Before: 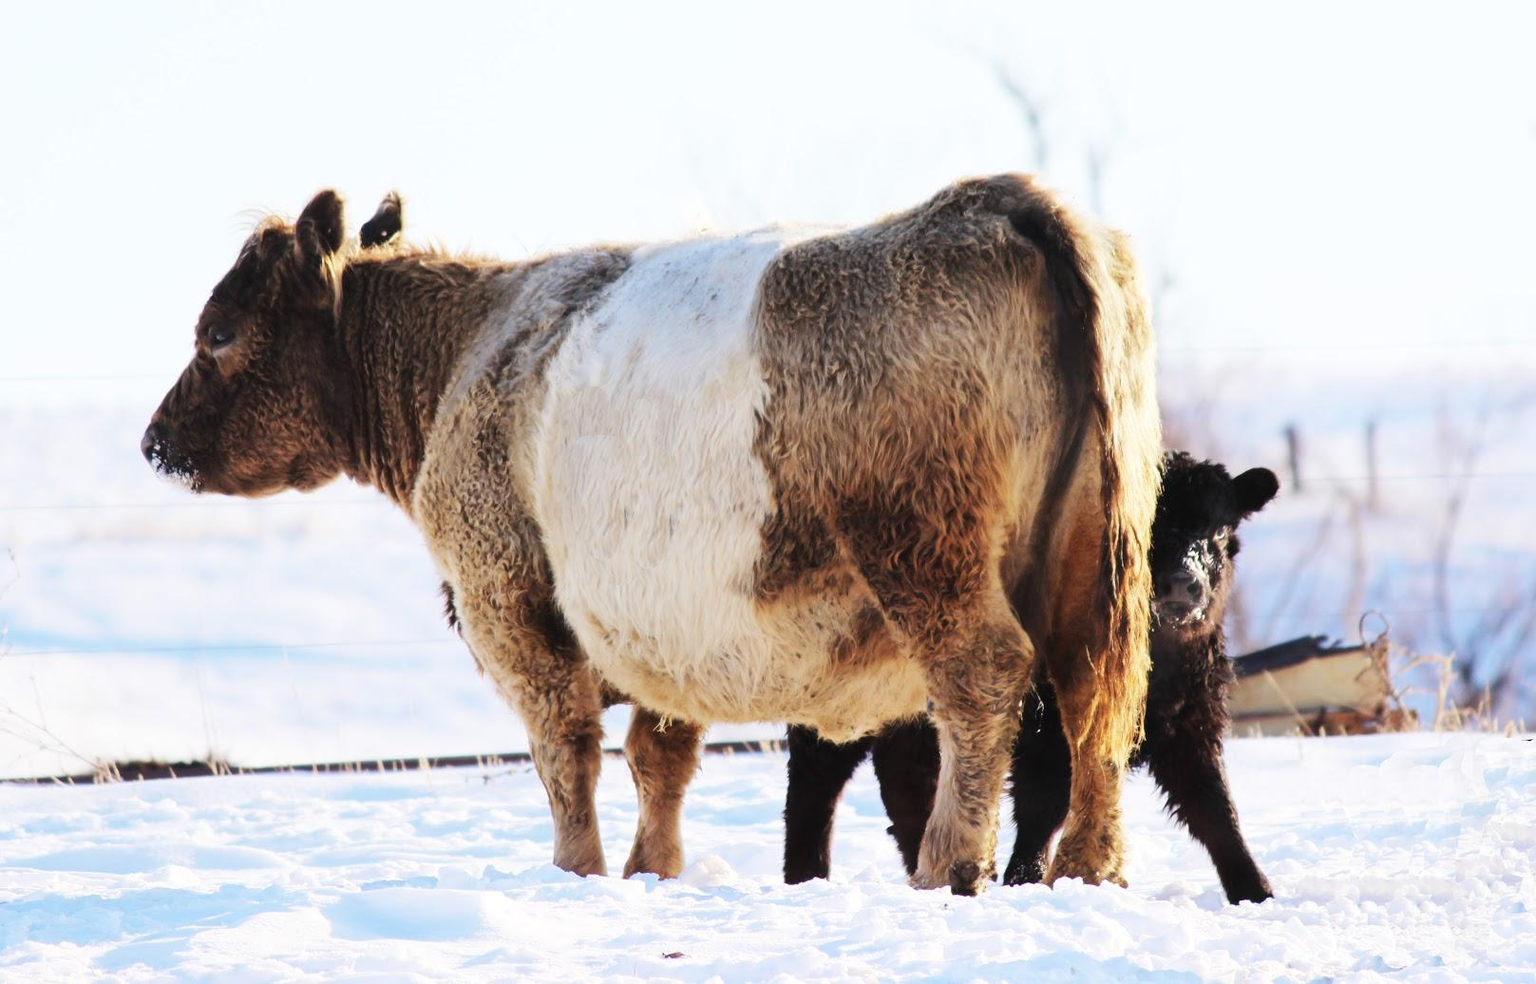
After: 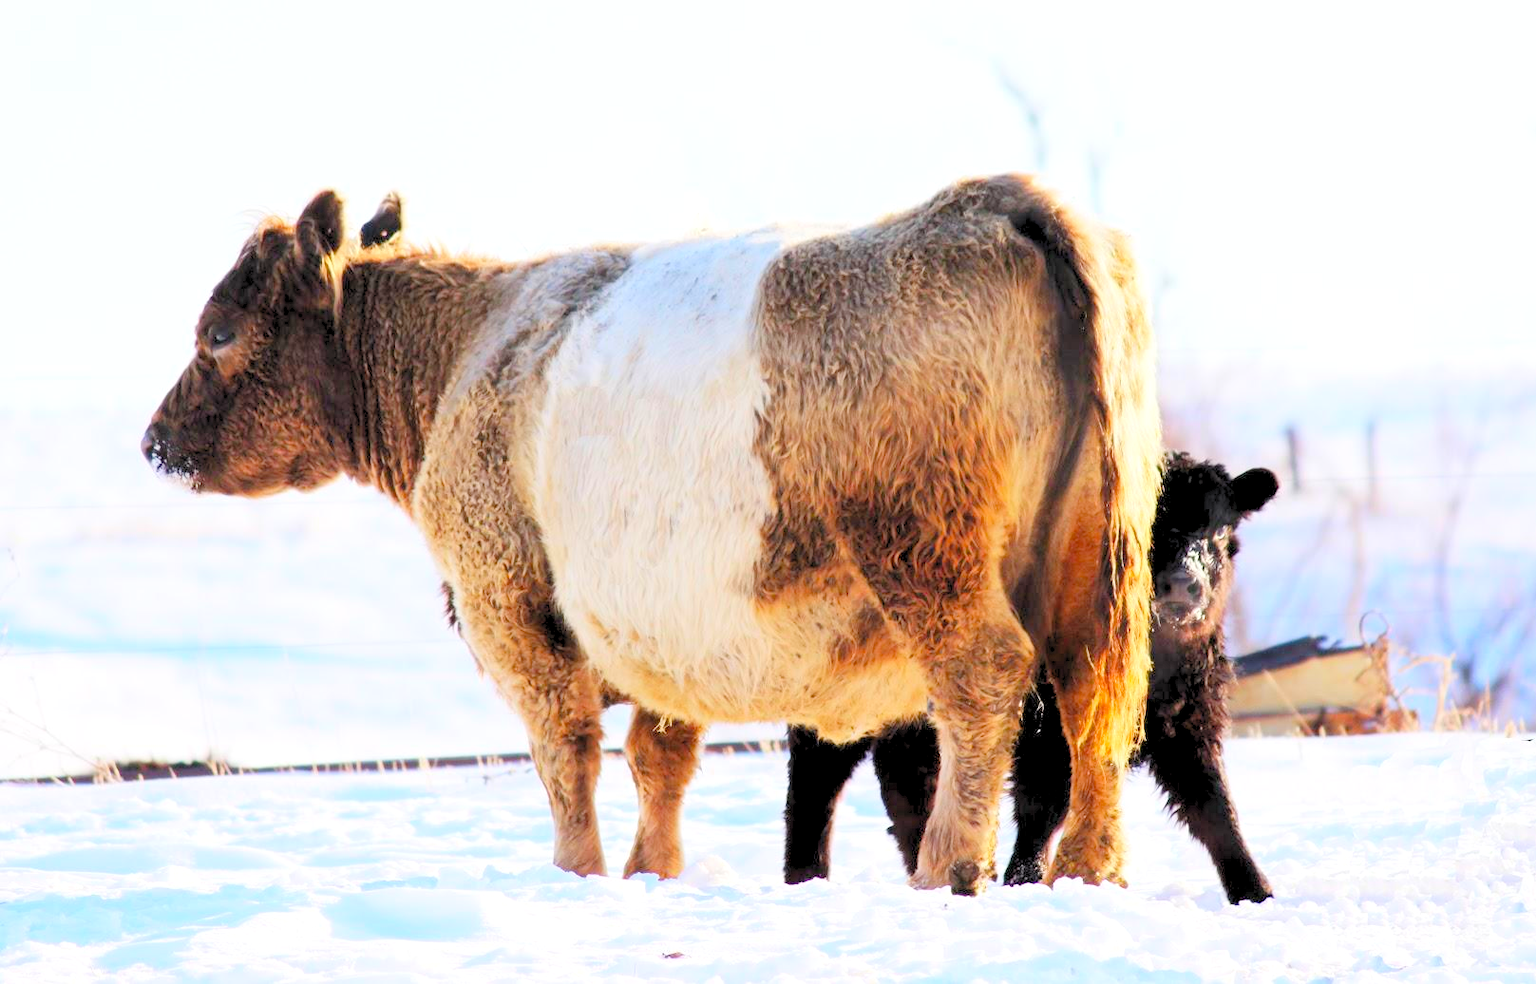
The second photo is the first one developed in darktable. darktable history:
color balance: output saturation 120%
levels: levels [0.072, 0.414, 0.976]
